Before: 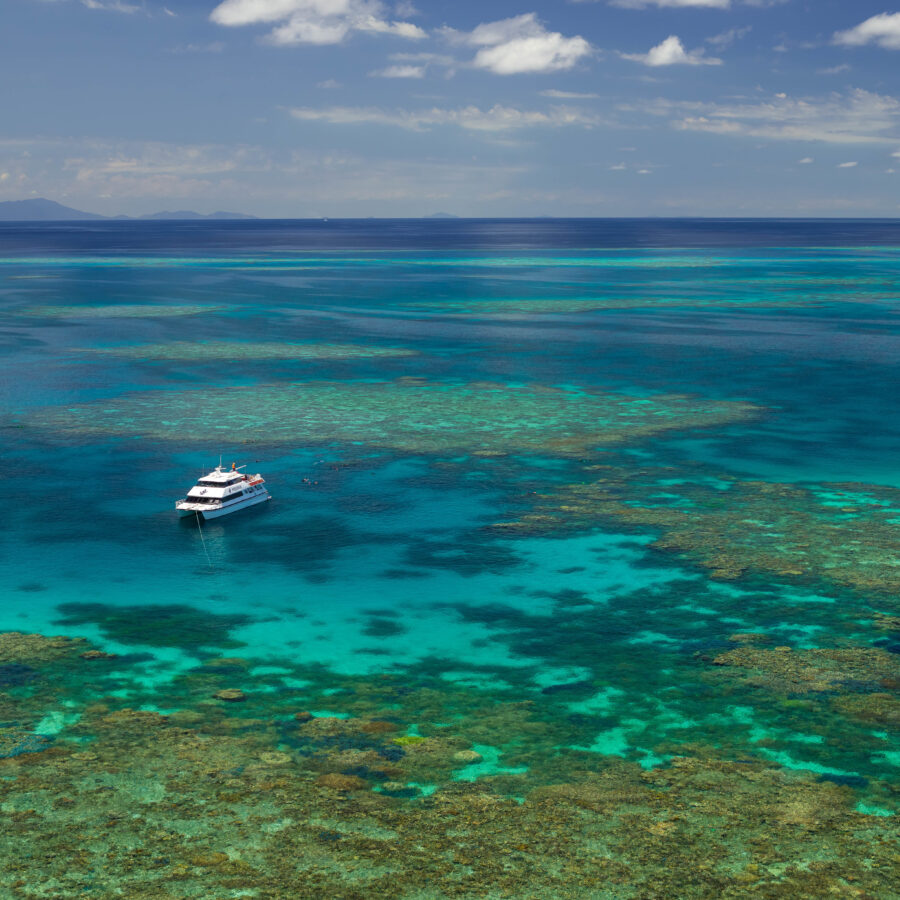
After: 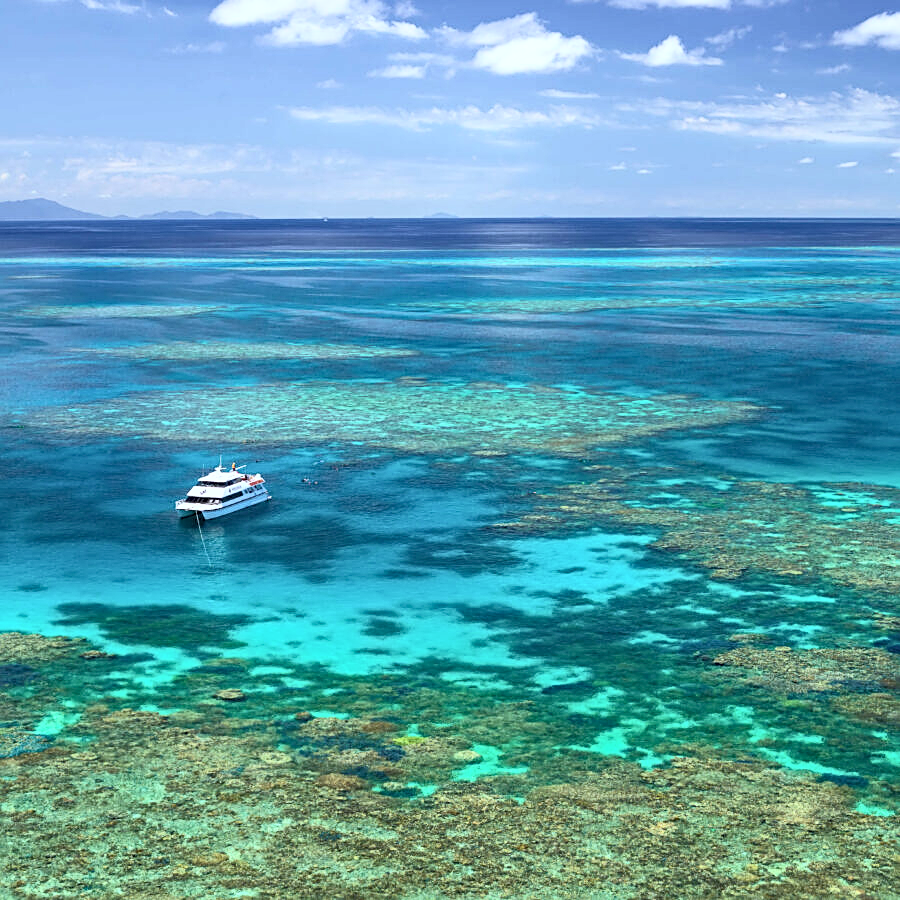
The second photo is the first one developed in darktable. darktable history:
local contrast: highlights 100%, shadows 100%, detail 120%, midtone range 0.2
contrast brightness saturation: contrast 0.39, brightness 0.53
color calibration: x 0.372, y 0.386, temperature 4283.97 K
sharpen: on, module defaults
haze removal: compatibility mode true, adaptive false
